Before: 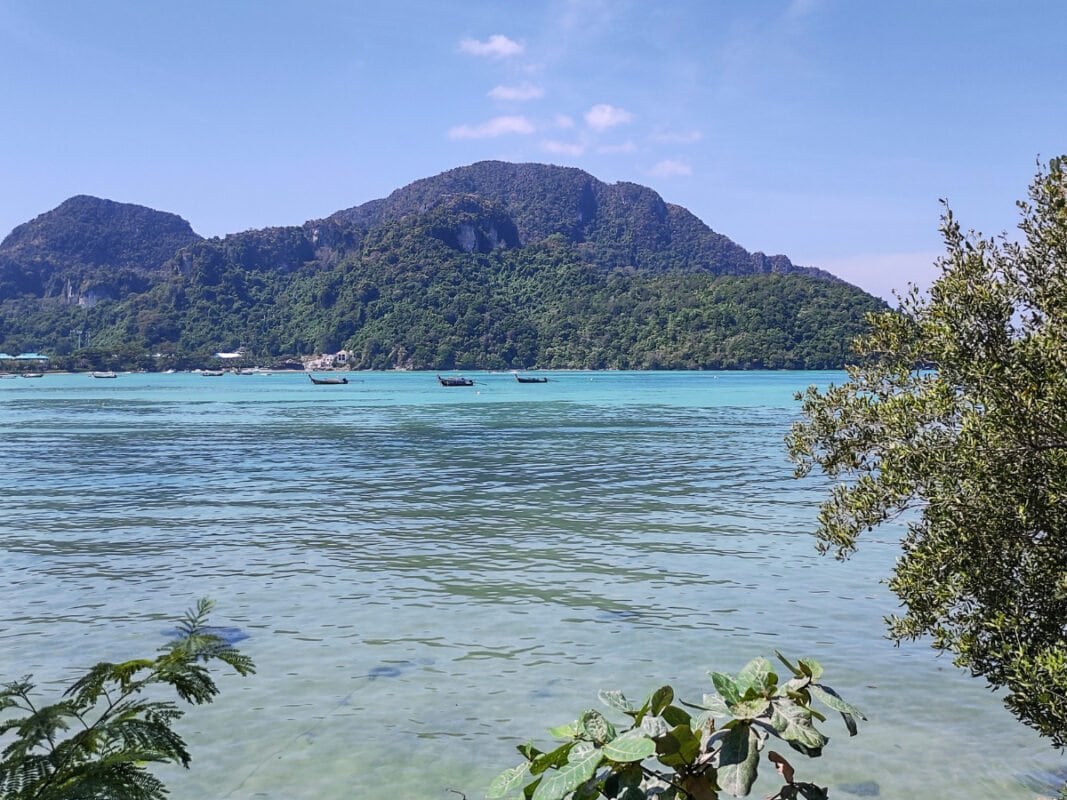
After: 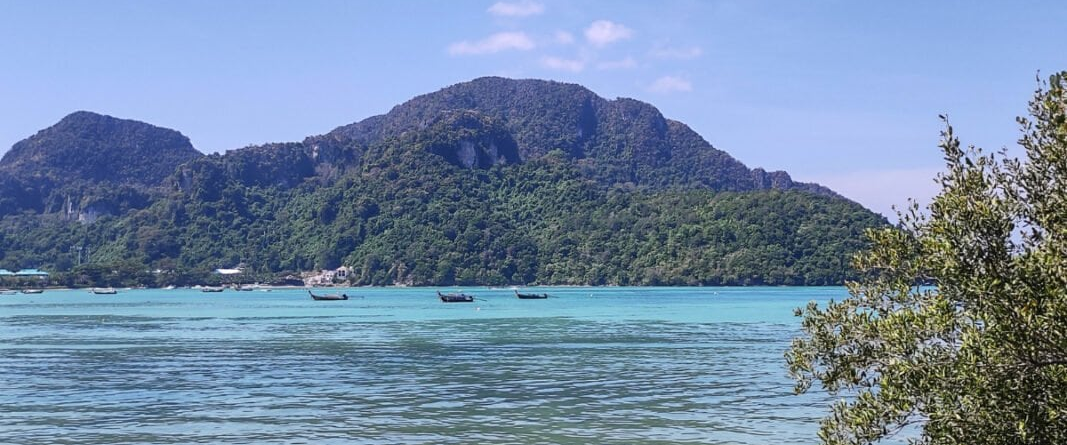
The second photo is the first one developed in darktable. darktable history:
crop and rotate: top 10.604%, bottom 33.746%
